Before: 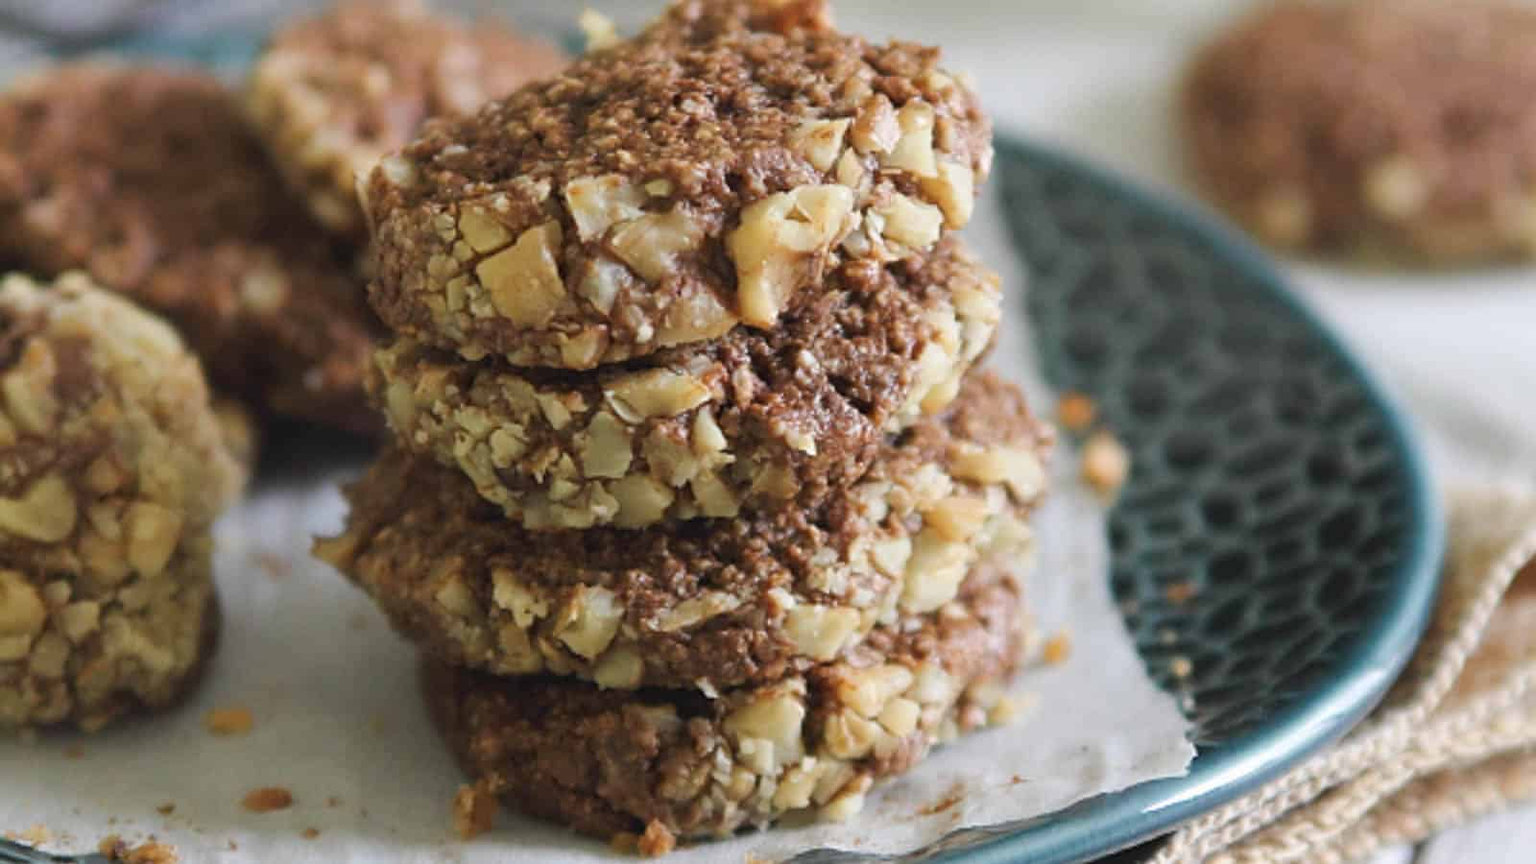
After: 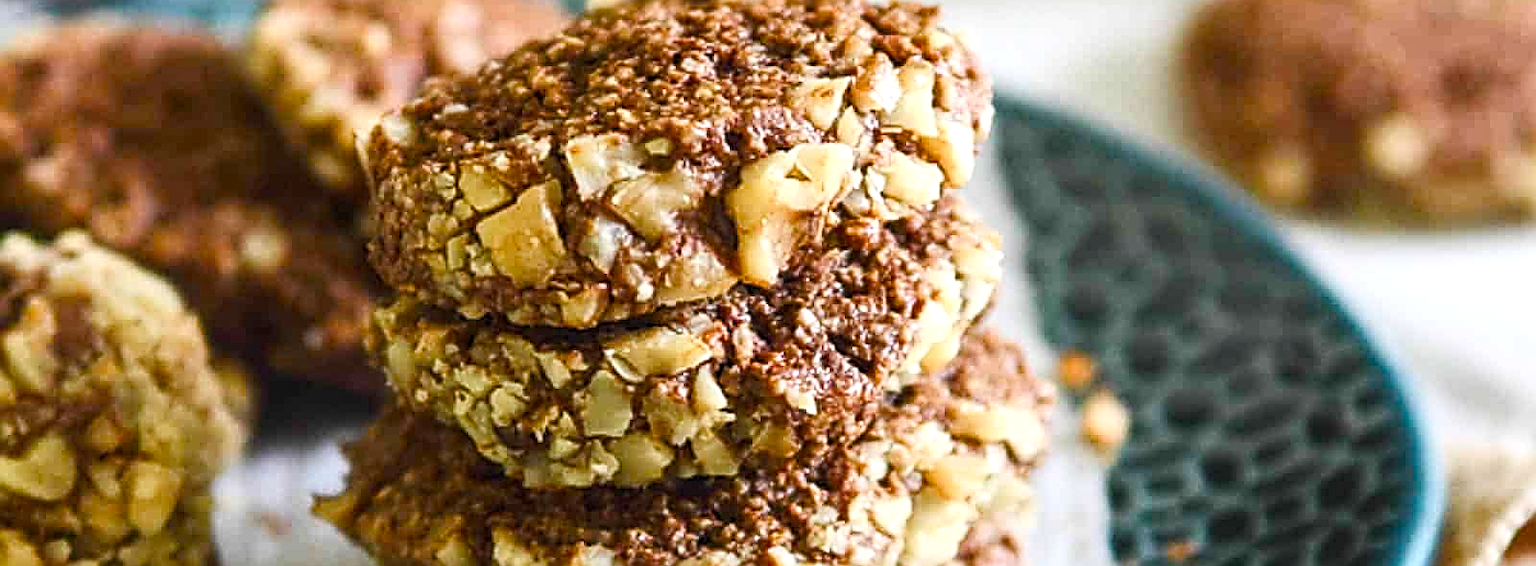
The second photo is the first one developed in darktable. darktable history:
crop and rotate: top 4.848%, bottom 29.503%
local contrast: detail 130%
color balance rgb: perceptual saturation grading › highlights -29.58%, perceptual saturation grading › mid-tones 29.47%, perceptual saturation grading › shadows 59.73%, perceptual brilliance grading › global brilliance -17.79%, perceptual brilliance grading › highlights 28.73%, global vibrance 15.44%
sharpen: radius 2.584, amount 0.688
contrast brightness saturation: contrast 0.2, brightness 0.16, saturation 0.22
